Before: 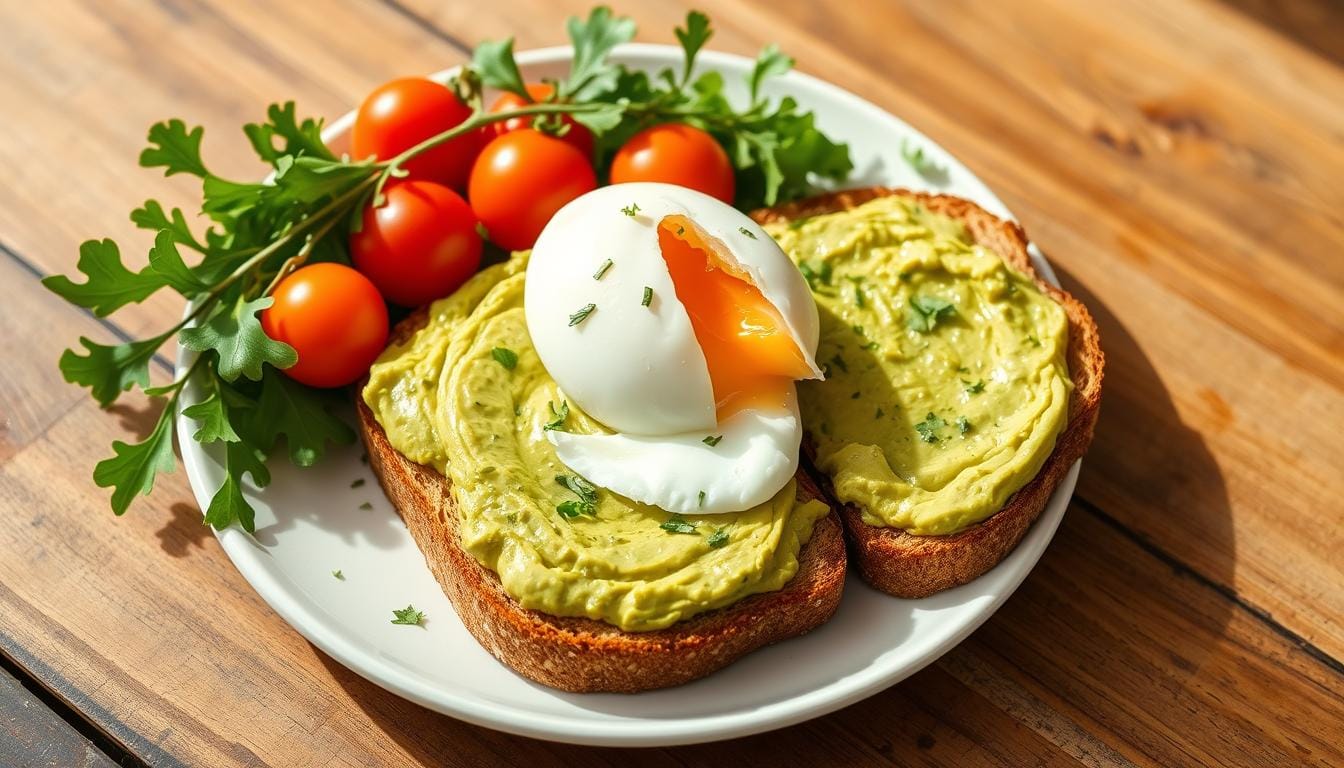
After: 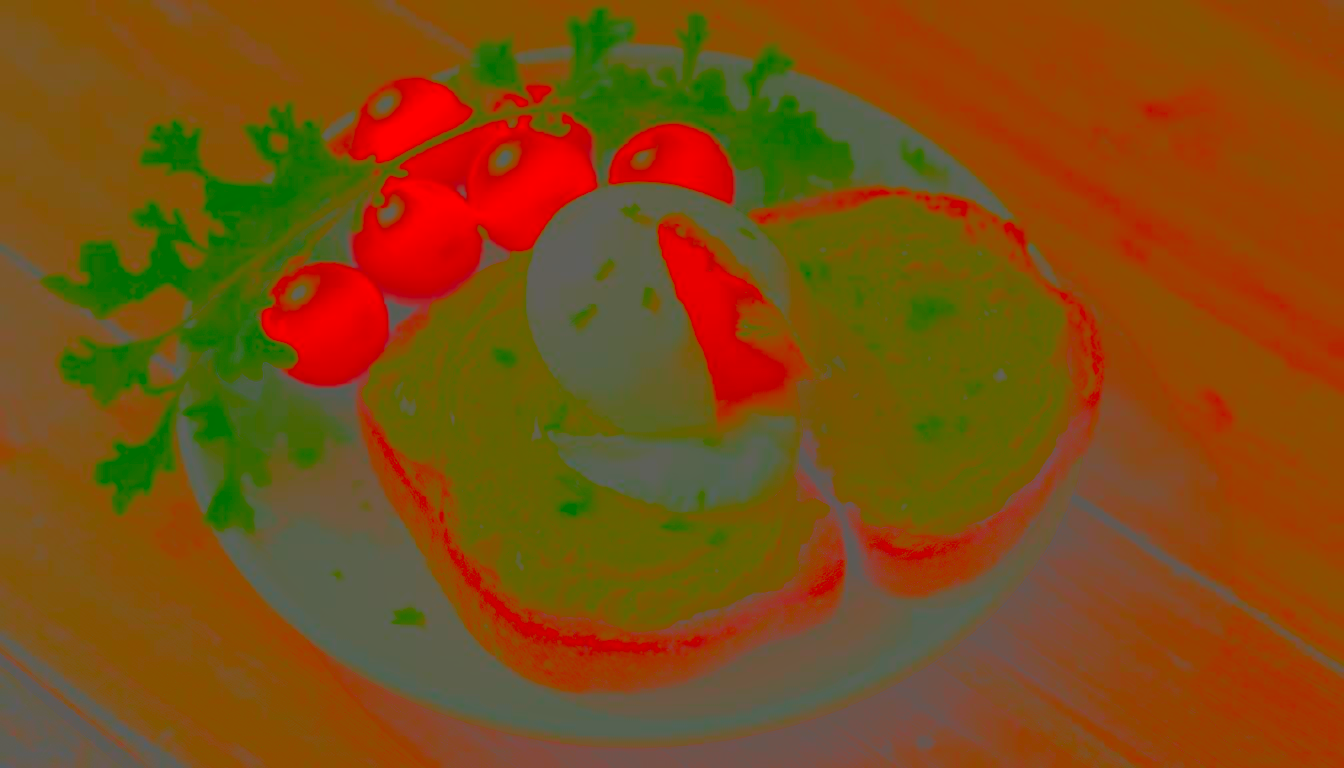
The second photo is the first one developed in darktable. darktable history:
contrast brightness saturation: contrast -0.978, brightness -0.175, saturation 0.735
